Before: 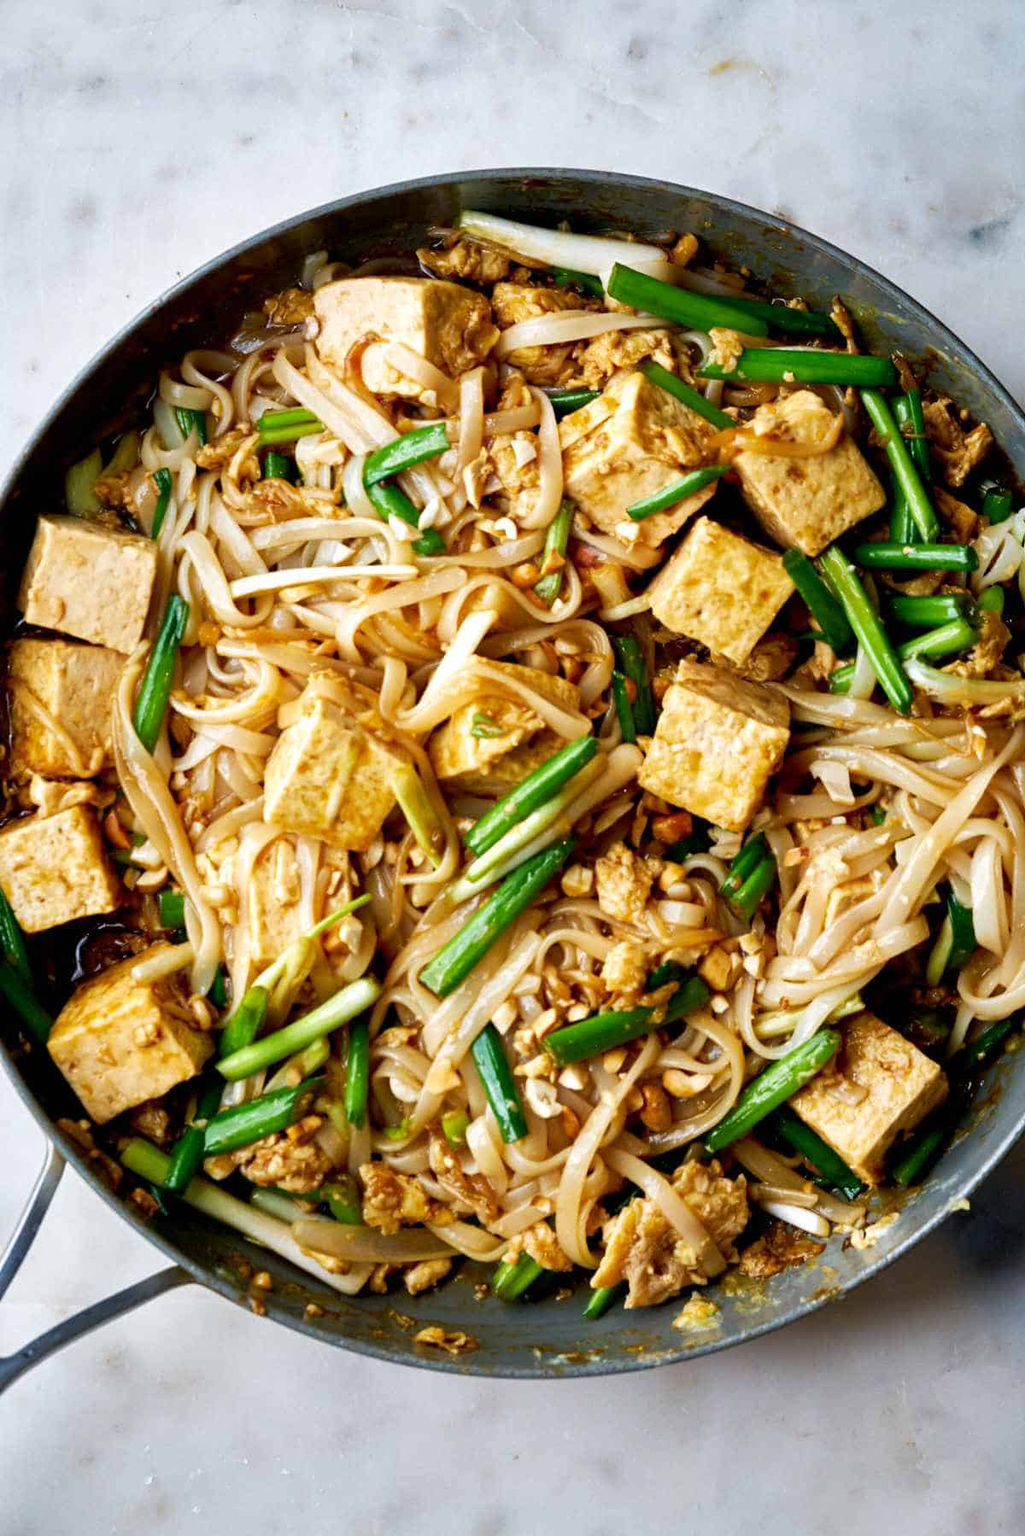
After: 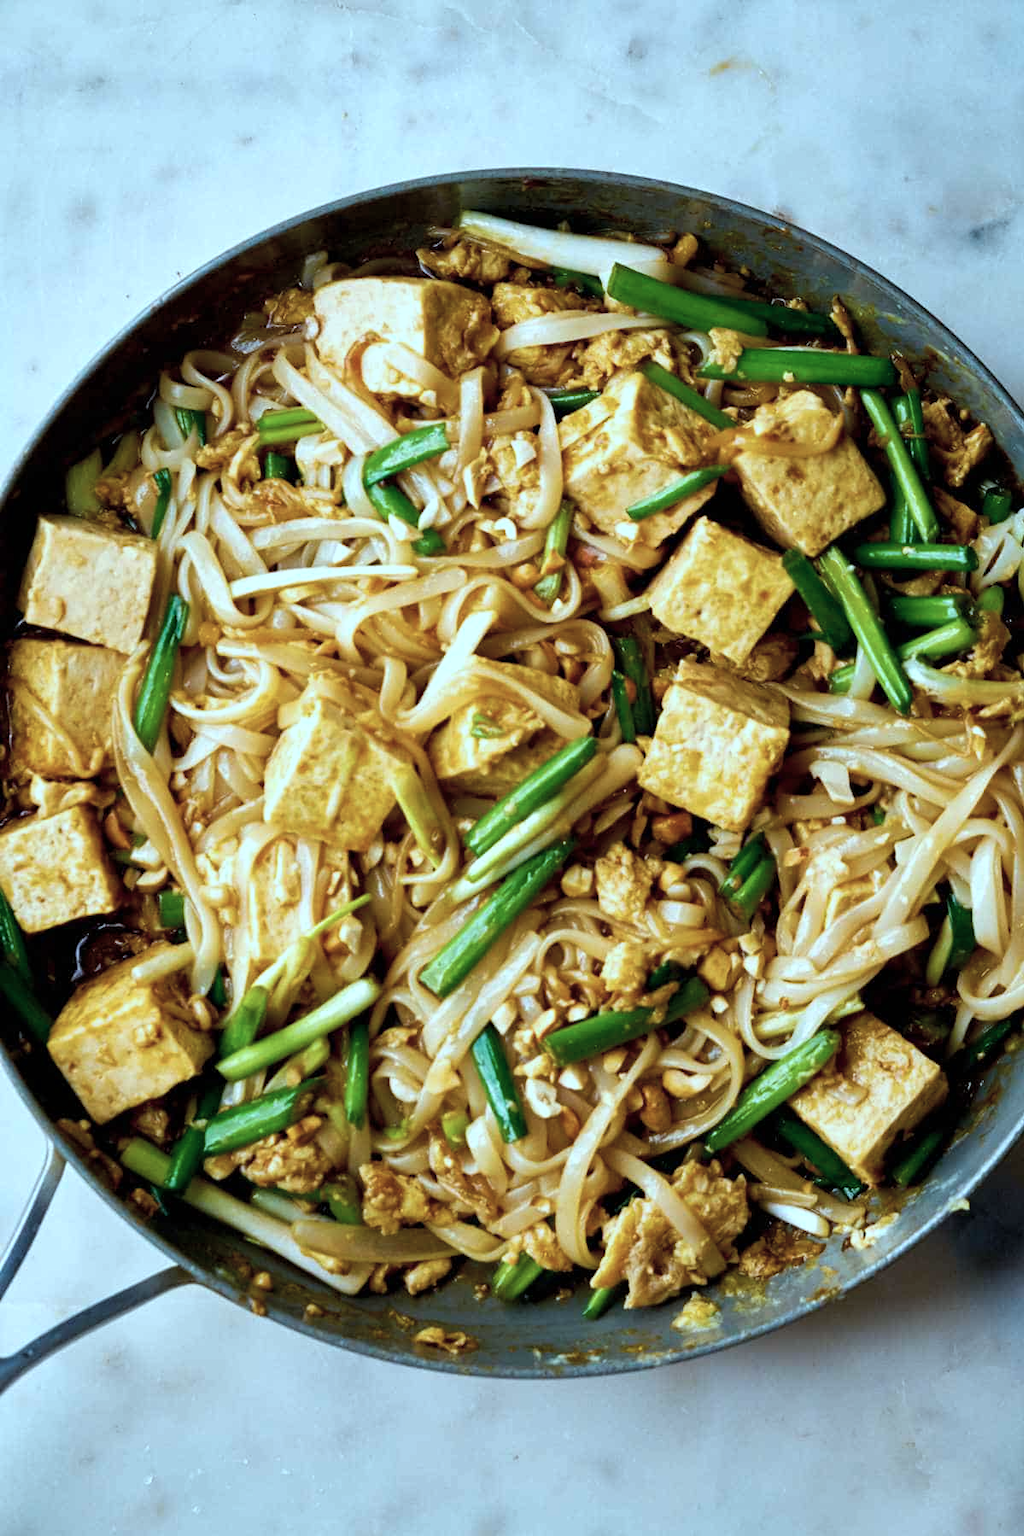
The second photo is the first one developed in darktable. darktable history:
white balance: red 0.978, blue 0.999
color correction: highlights a* -12.64, highlights b* -18.1, saturation 0.7
color balance rgb: perceptual saturation grading › global saturation 30%, global vibrance 20%
